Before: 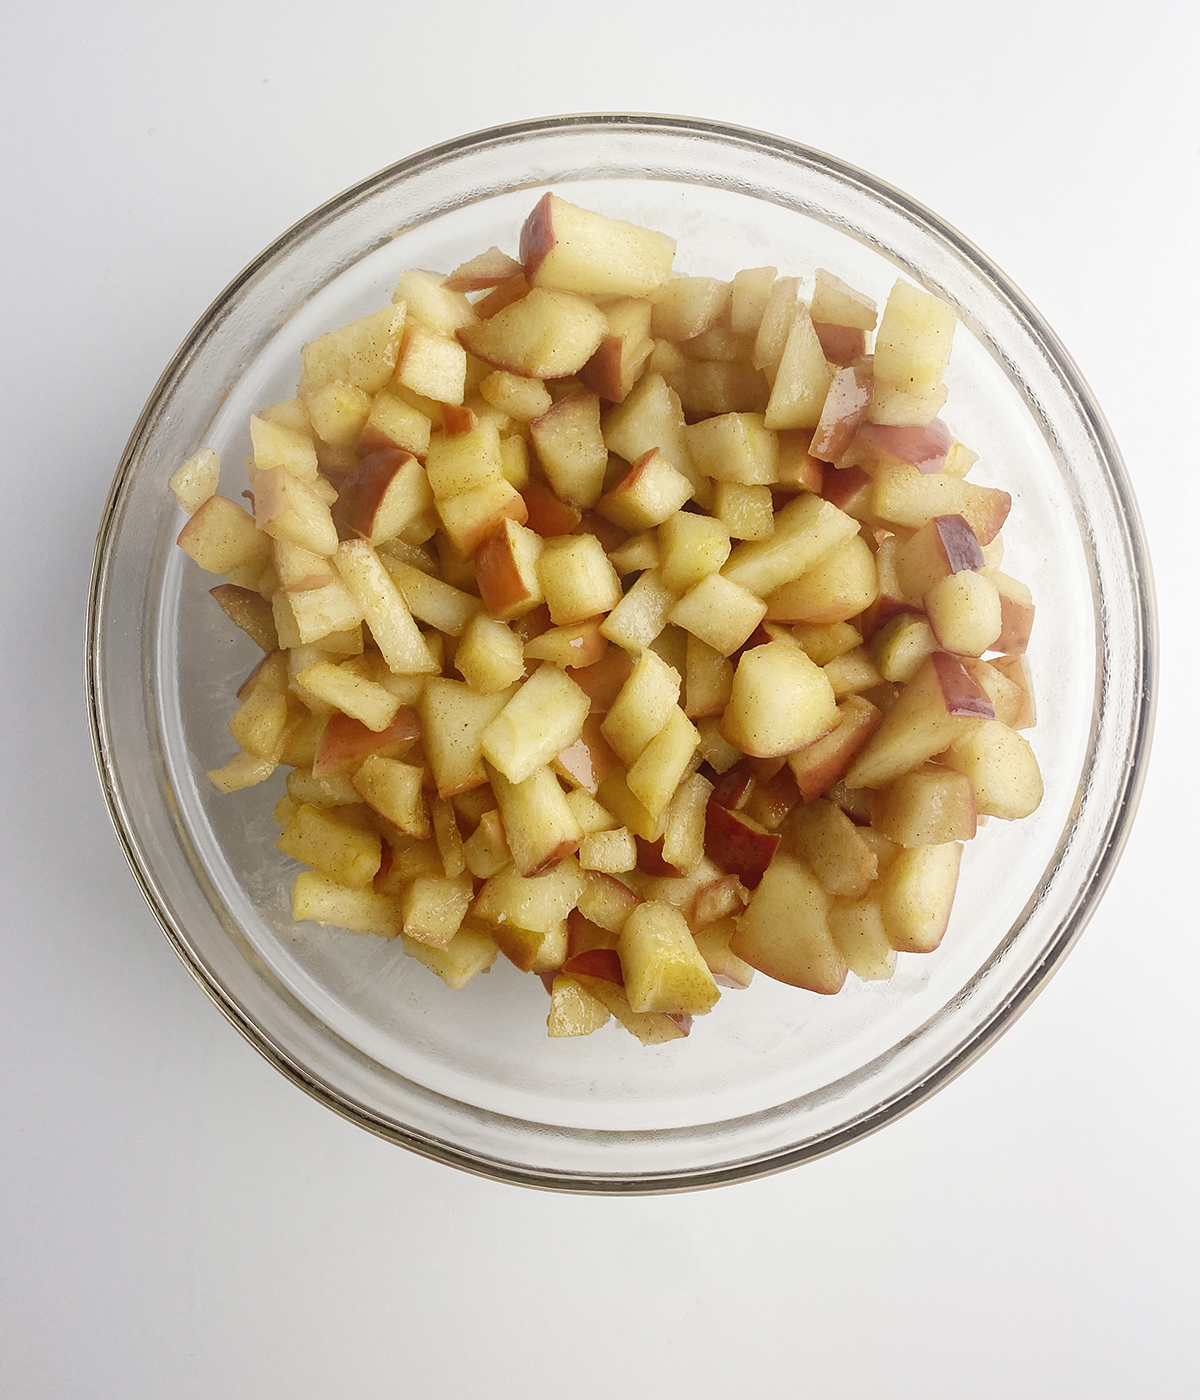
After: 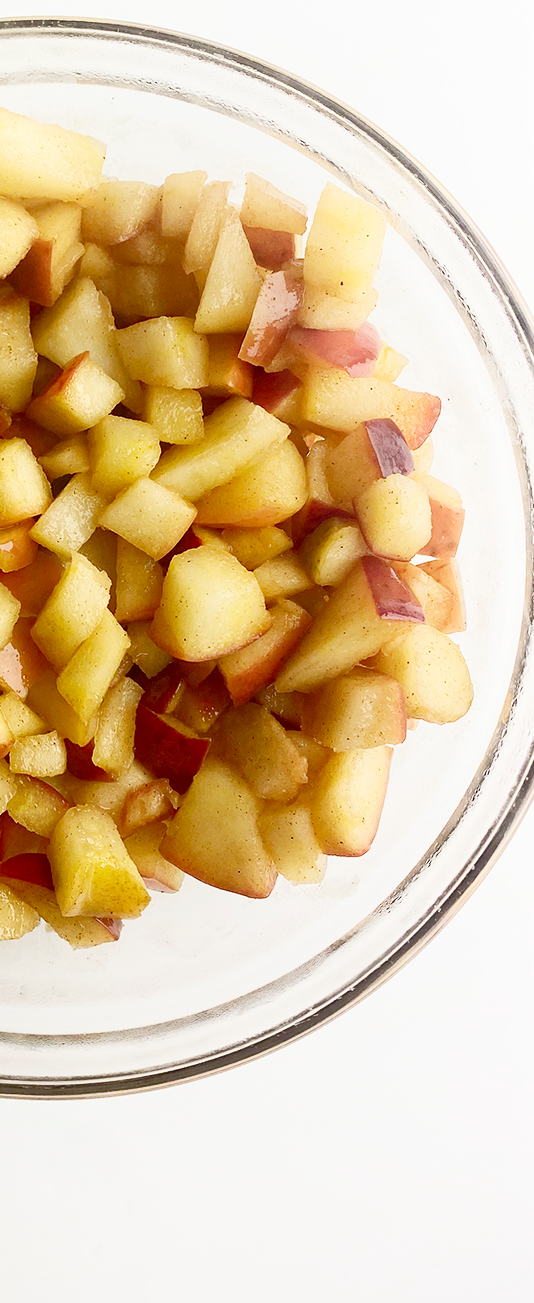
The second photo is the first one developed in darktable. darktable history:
crop: left 47.536%, top 6.883%, right 7.882%
contrast brightness saturation: saturation 0.177
shadows and highlights: shadows -61.88, white point adjustment -5.06, highlights 61.67
